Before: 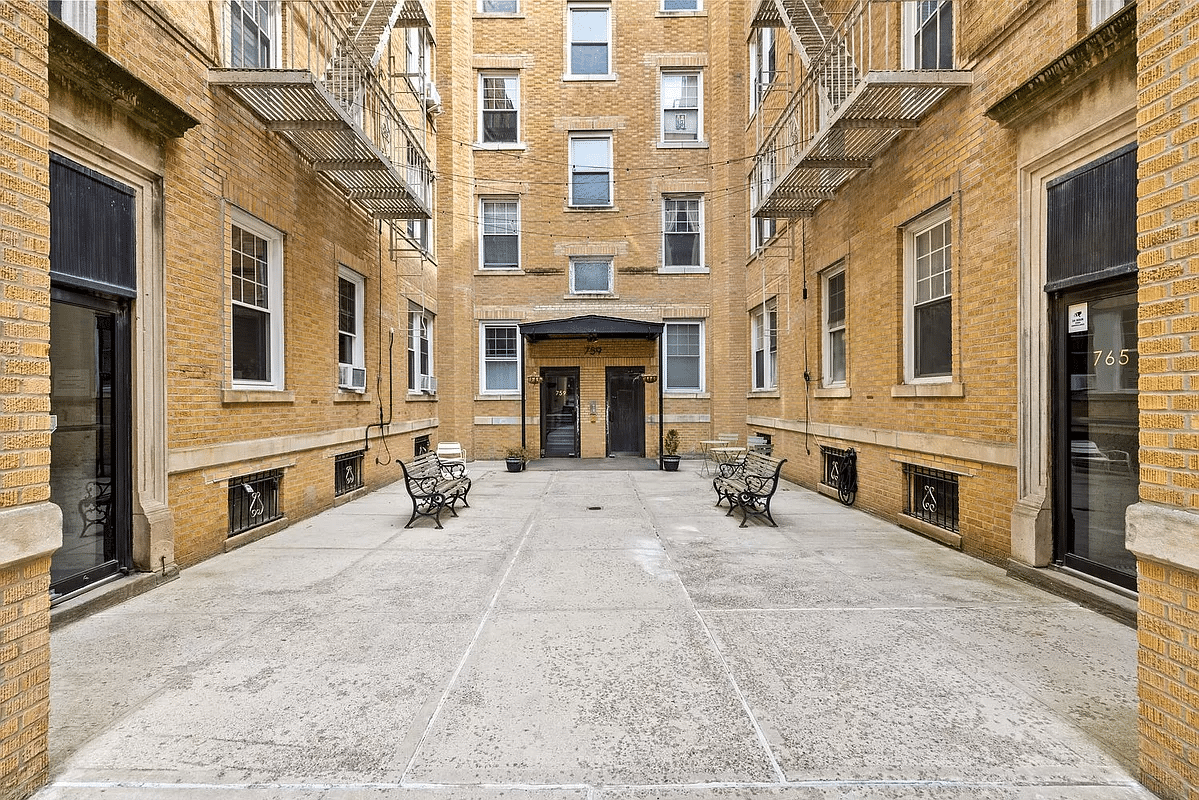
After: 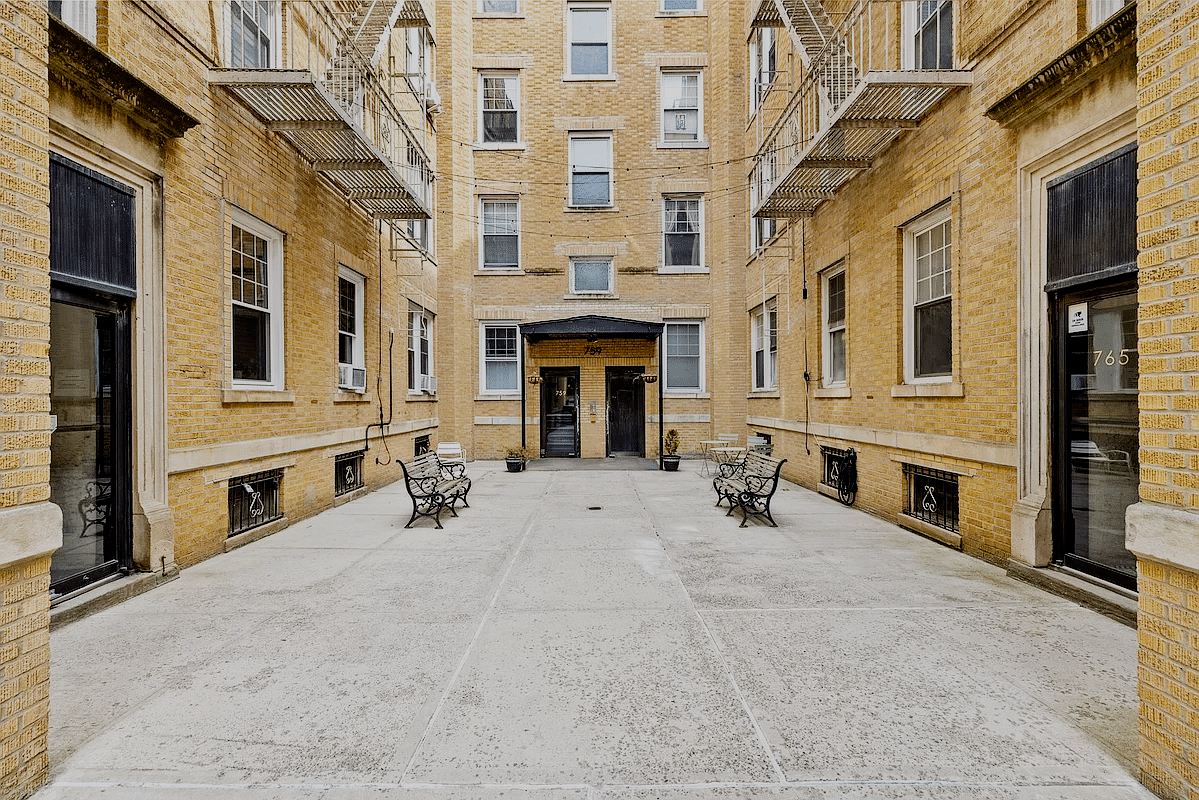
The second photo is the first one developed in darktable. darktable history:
filmic rgb: black relative exposure -9.22 EV, white relative exposure 6.74 EV, hardness 3.1, contrast 1.056, preserve chrominance no, color science v4 (2020), contrast in shadows soft
